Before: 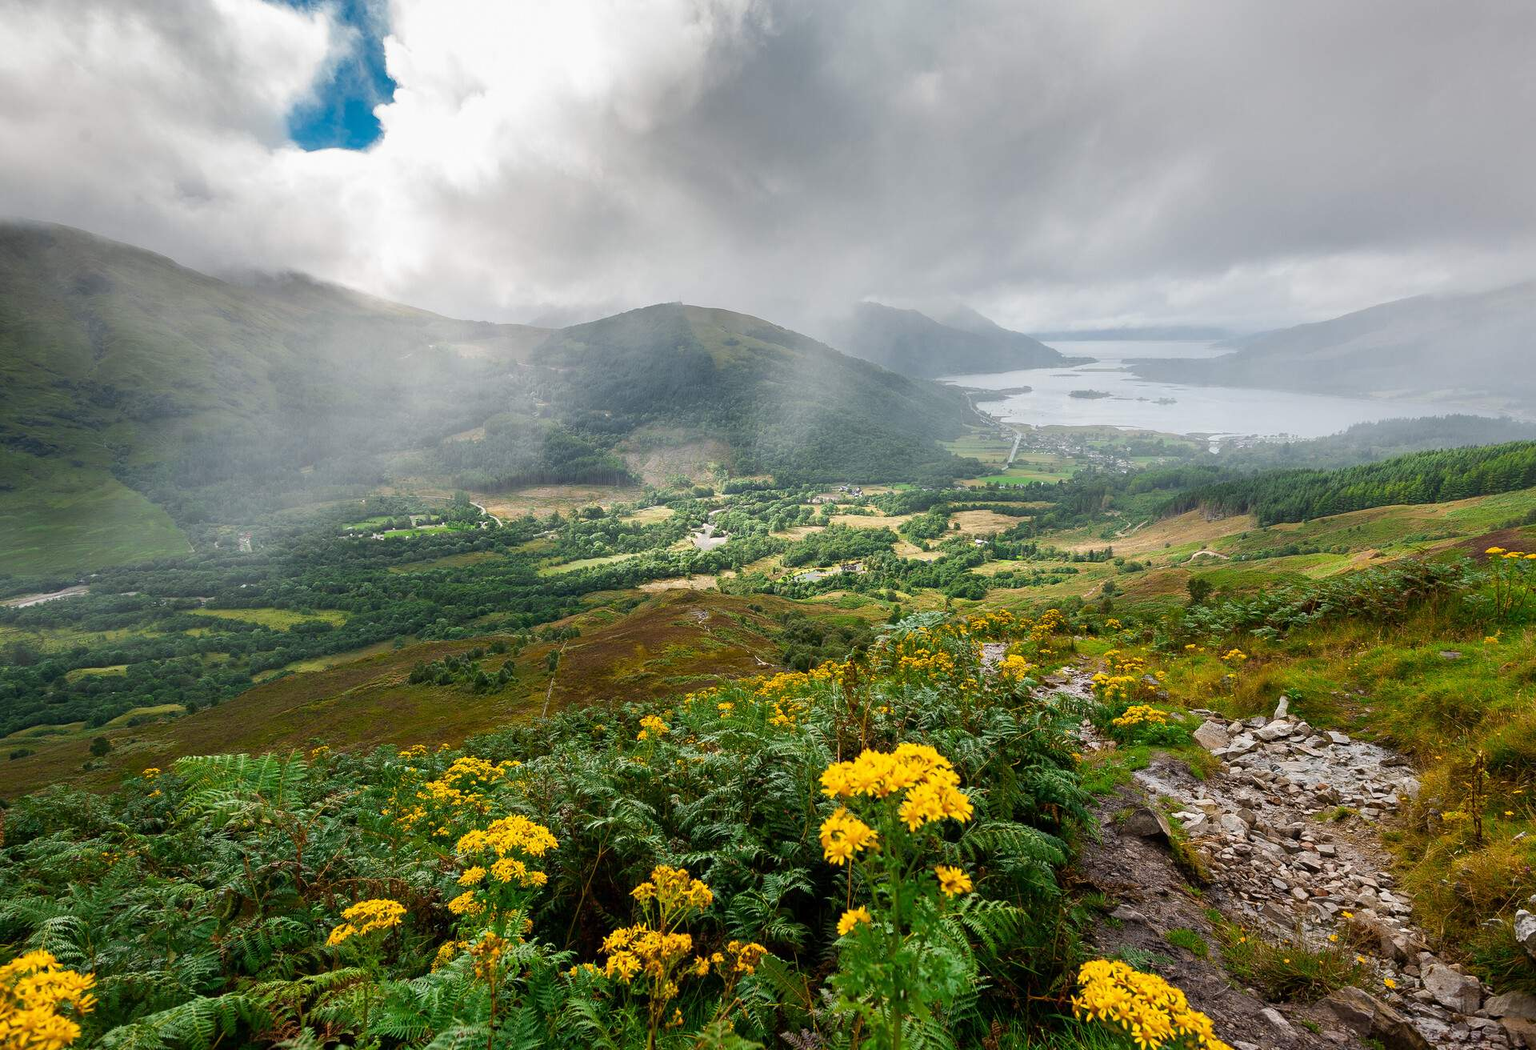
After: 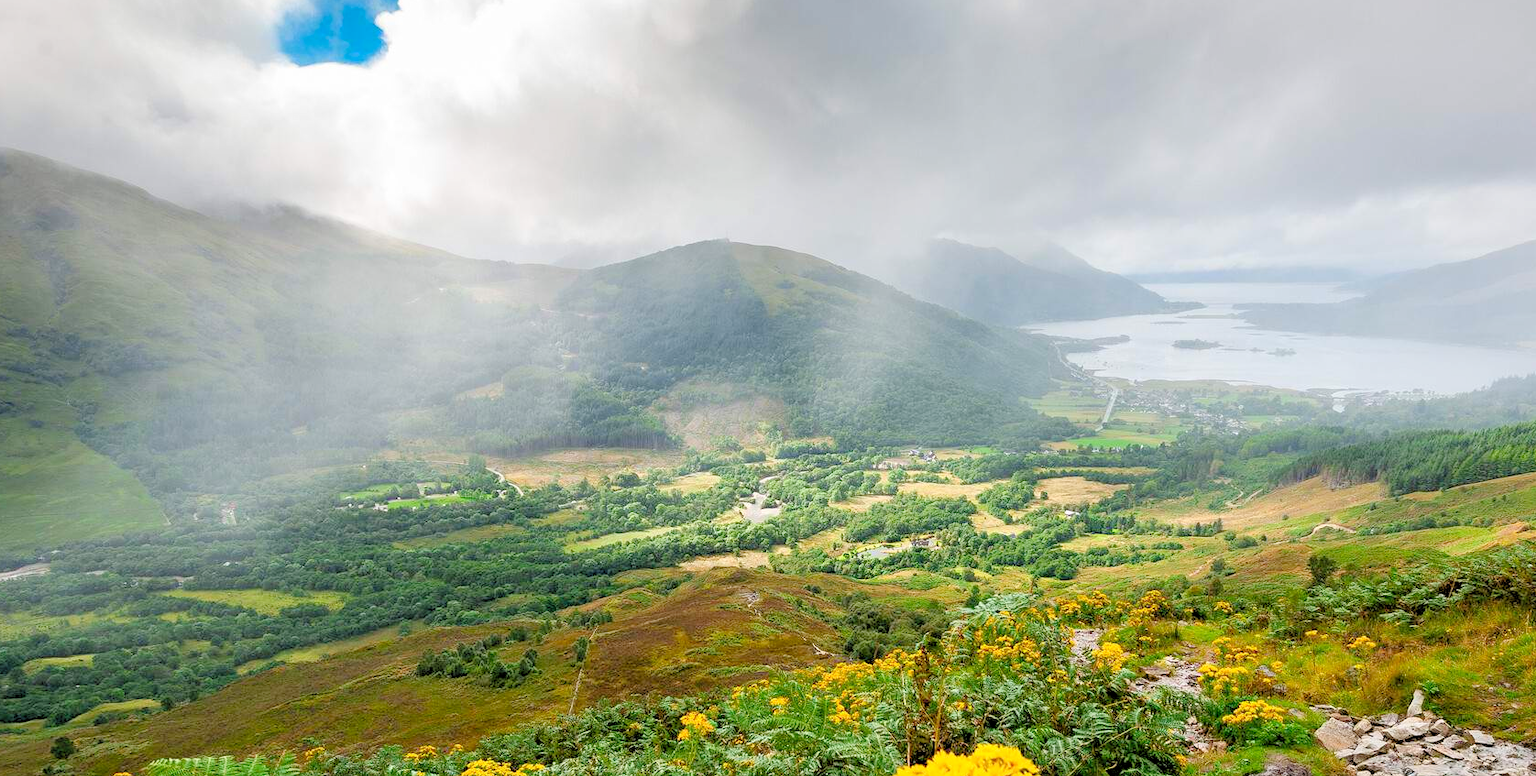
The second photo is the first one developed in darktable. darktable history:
crop: left 3.015%, top 8.969%, right 9.647%, bottom 26.457%
levels: levels [0.093, 0.434, 0.988]
